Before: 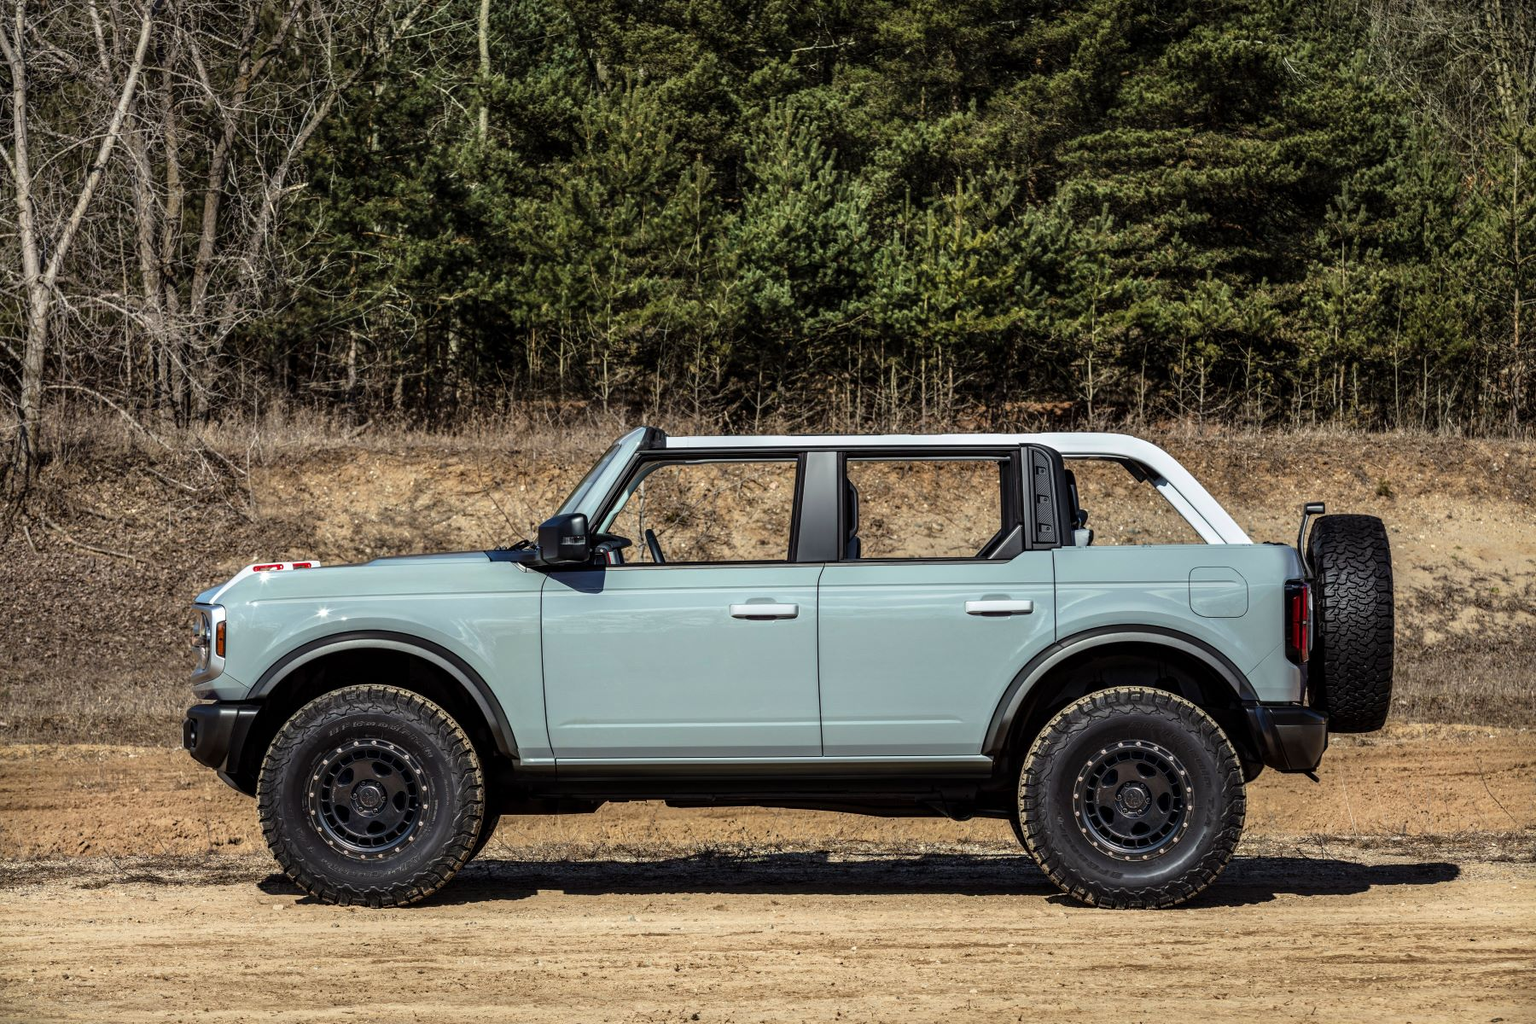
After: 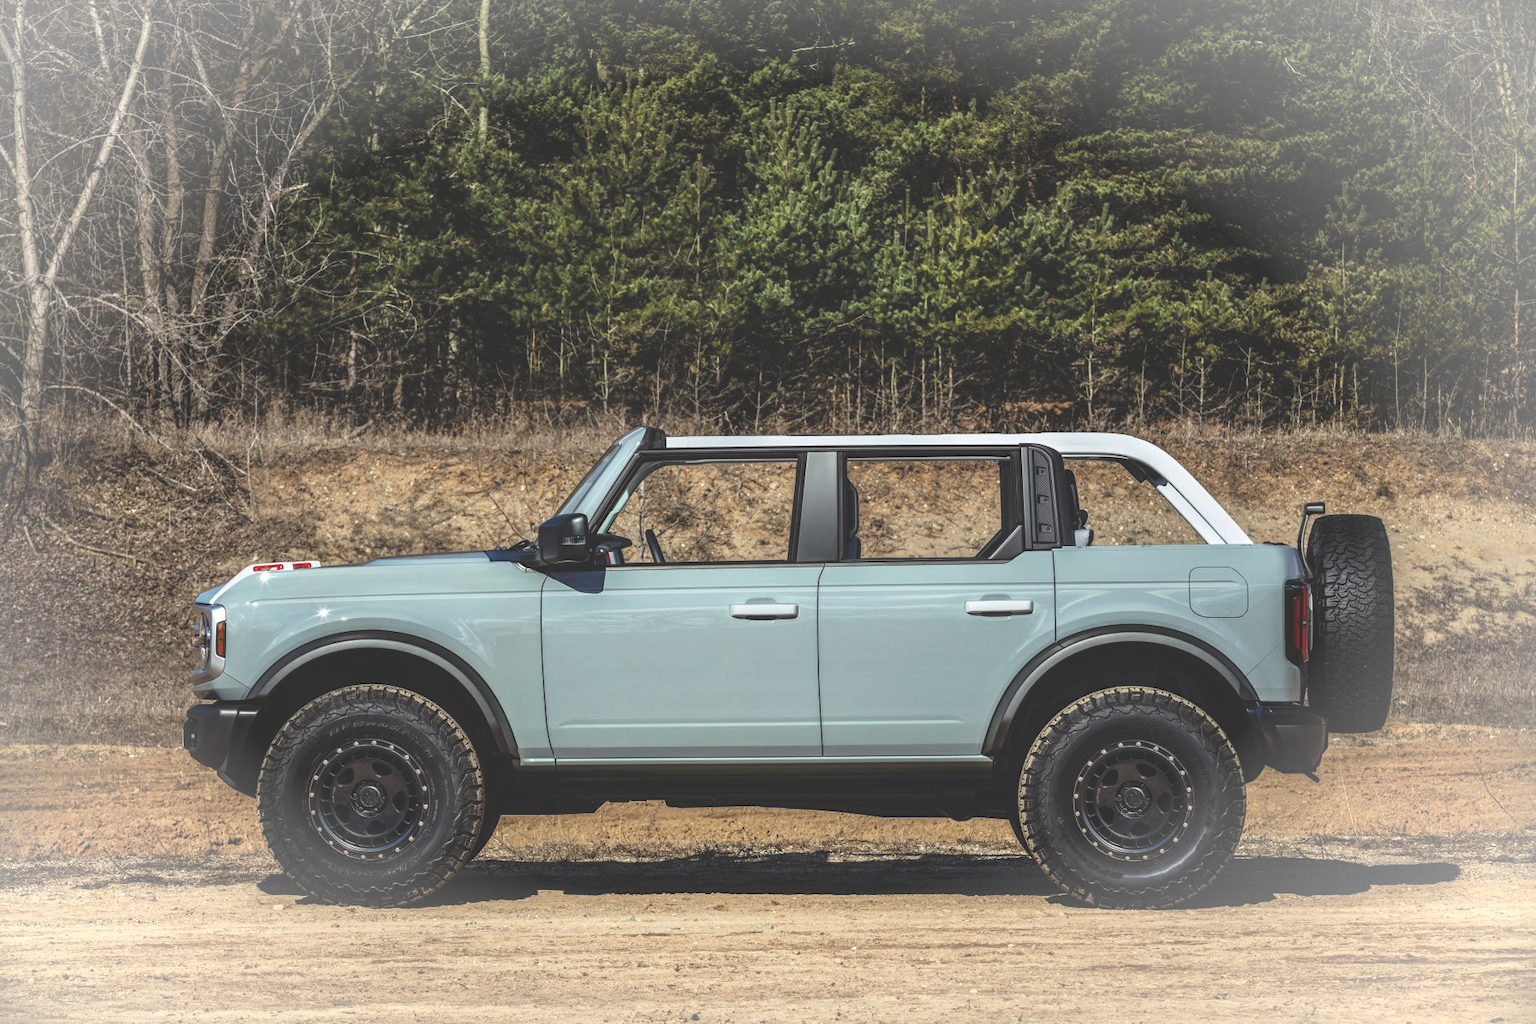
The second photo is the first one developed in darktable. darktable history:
vignetting: brightness 0.303, saturation -0.002, center (-0.033, -0.045), automatic ratio true
exposure: black level correction -0.031, compensate highlight preservation false
